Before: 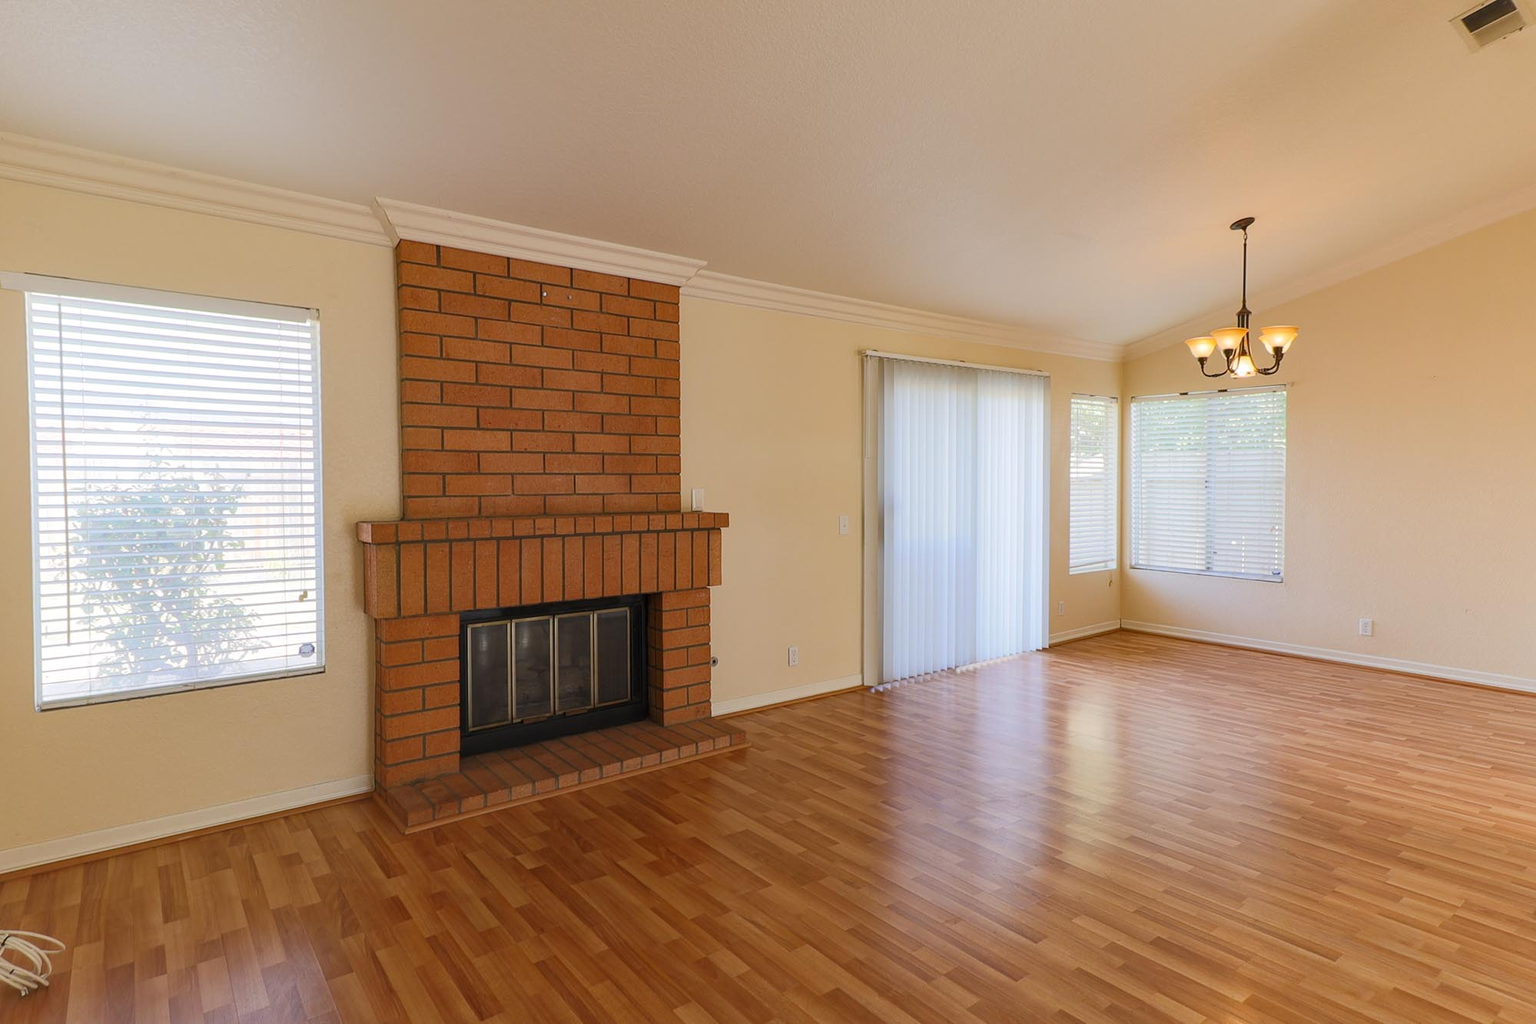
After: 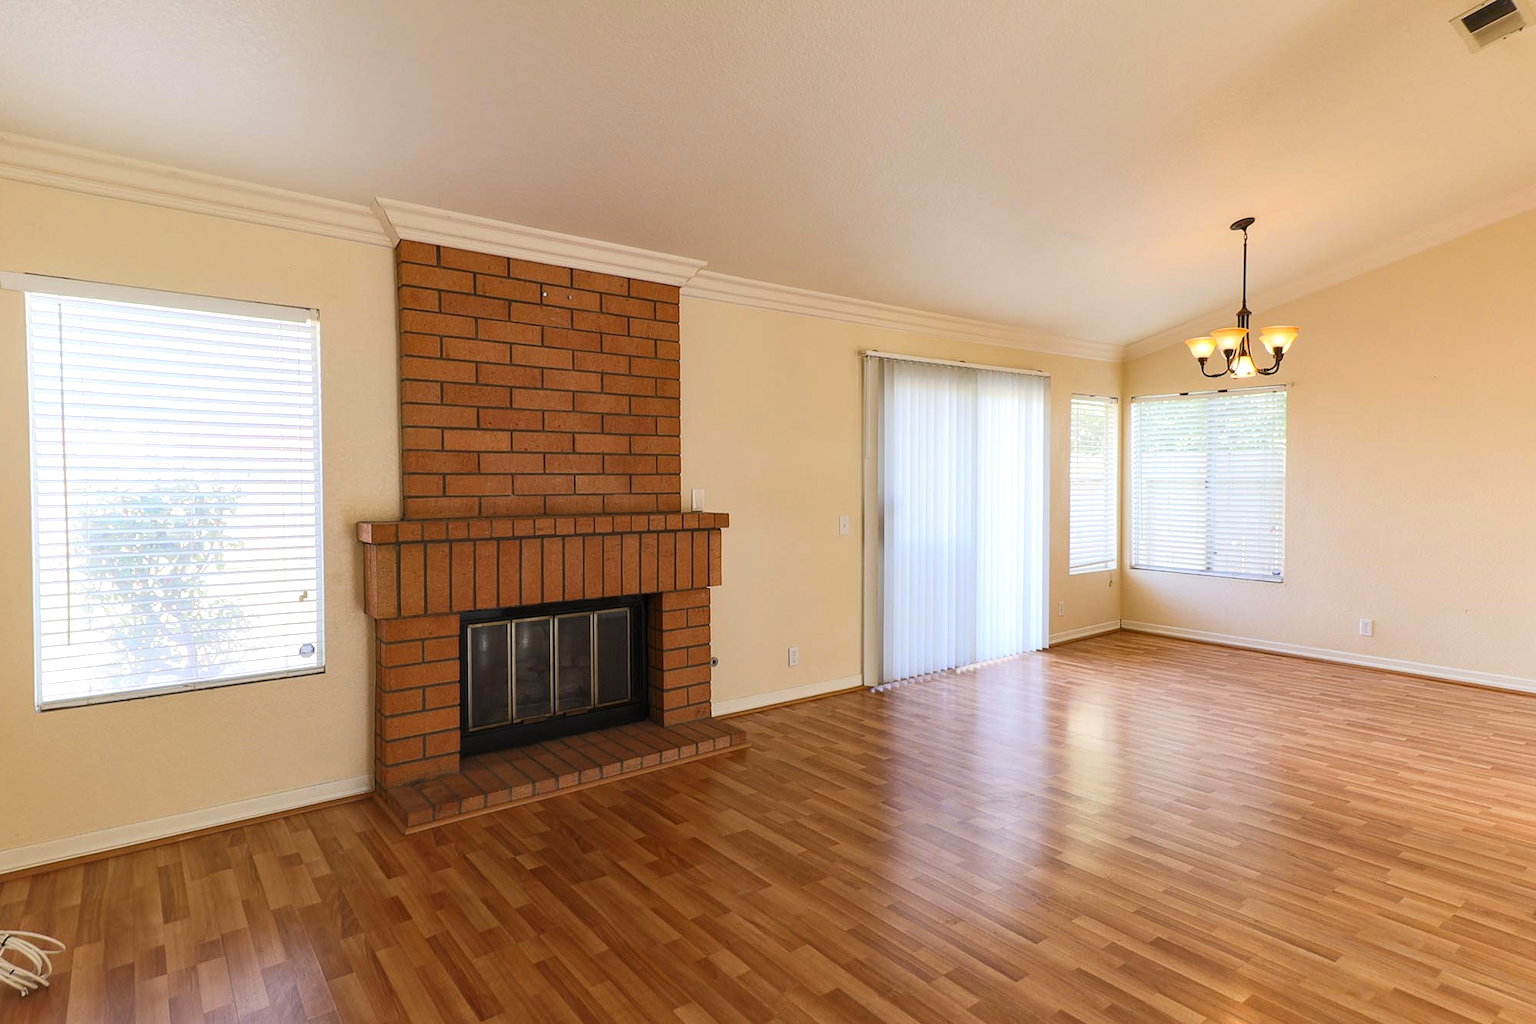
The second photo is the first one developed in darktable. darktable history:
tone equalizer: -8 EV -0.417 EV, -7 EV -0.389 EV, -6 EV -0.333 EV, -5 EV -0.222 EV, -3 EV 0.222 EV, -2 EV 0.333 EV, -1 EV 0.389 EV, +0 EV 0.417 EV, edges refinement/feathering 500, mask exposure compensation -1.57 EV, preserve details no
exposure: compensate highlight preservation false
